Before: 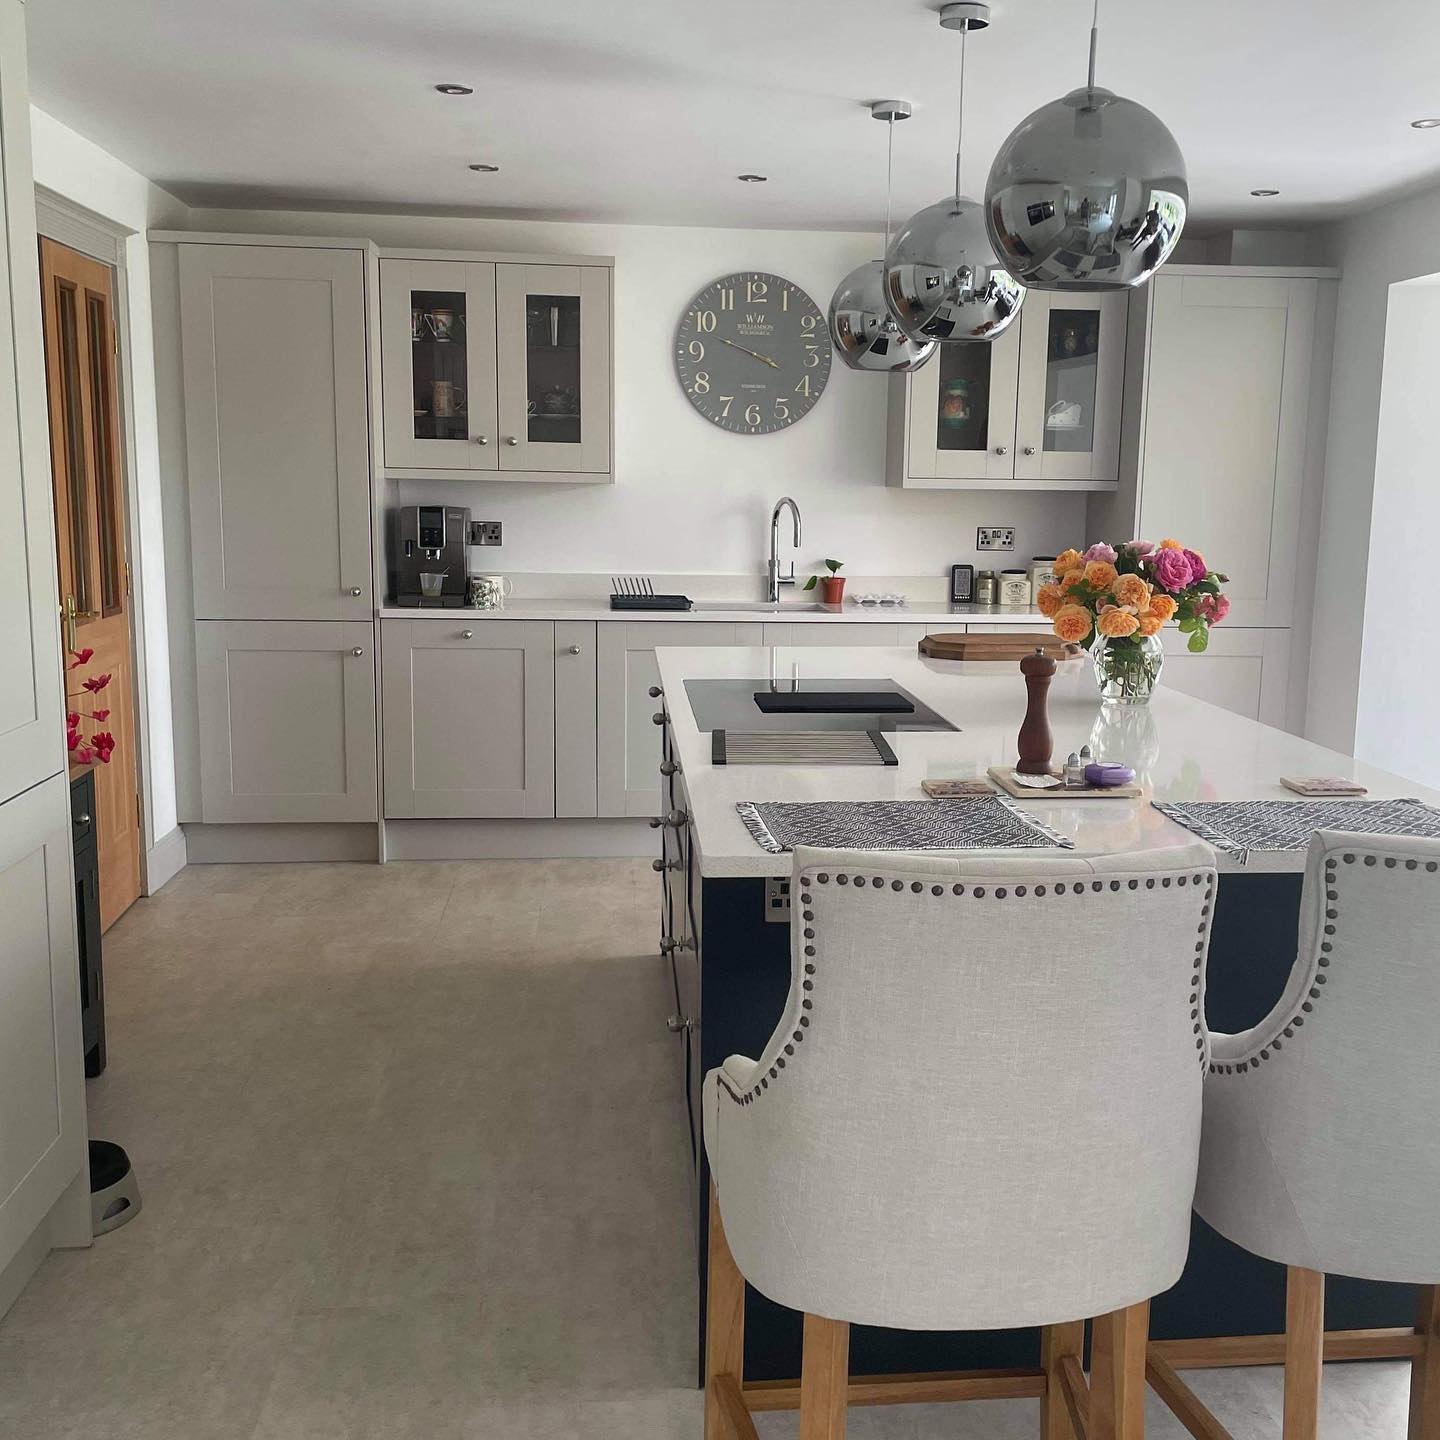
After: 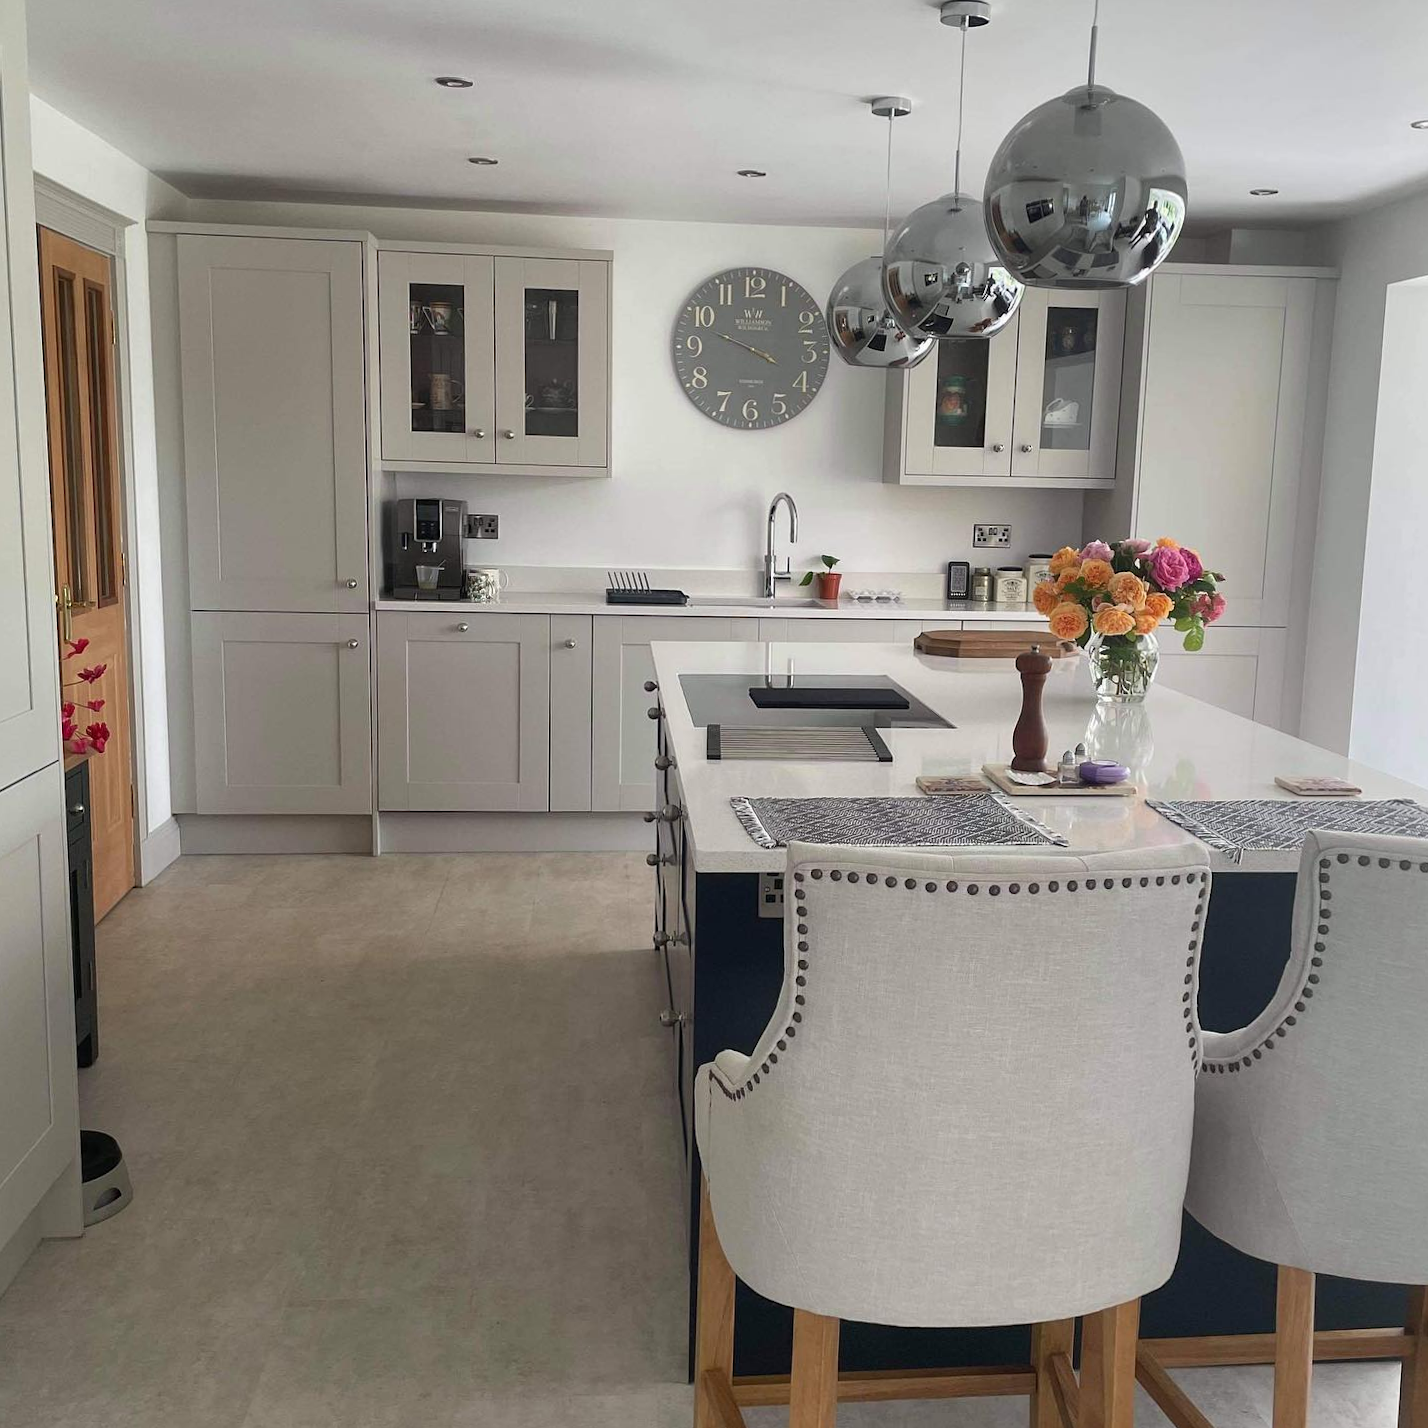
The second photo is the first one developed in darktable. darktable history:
crop and rotate: angle -0.454°
